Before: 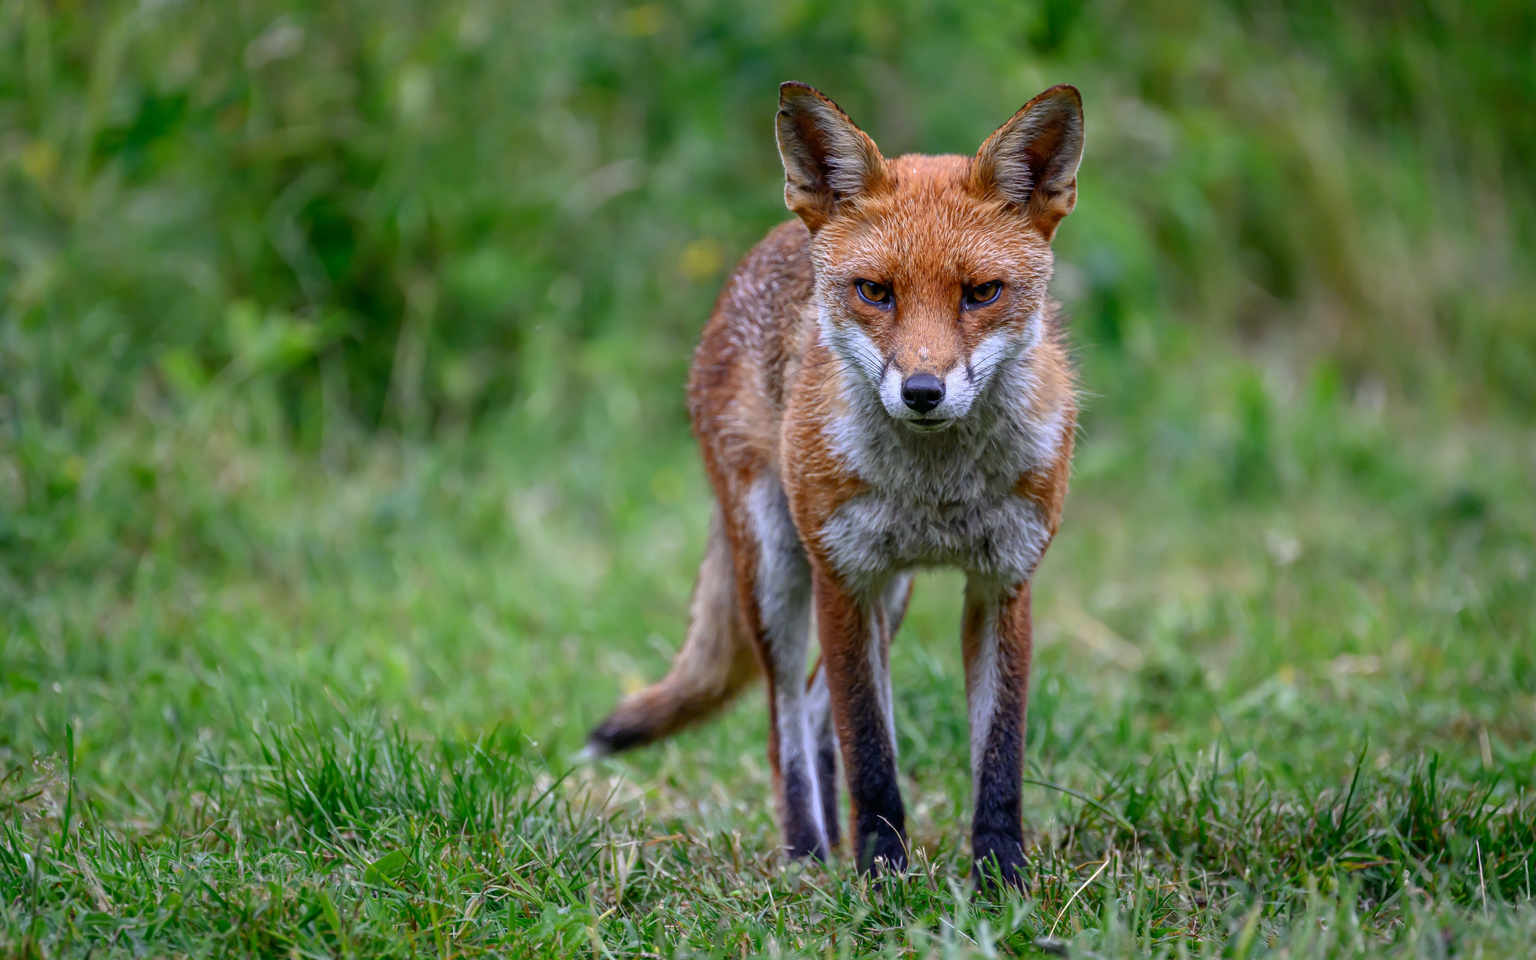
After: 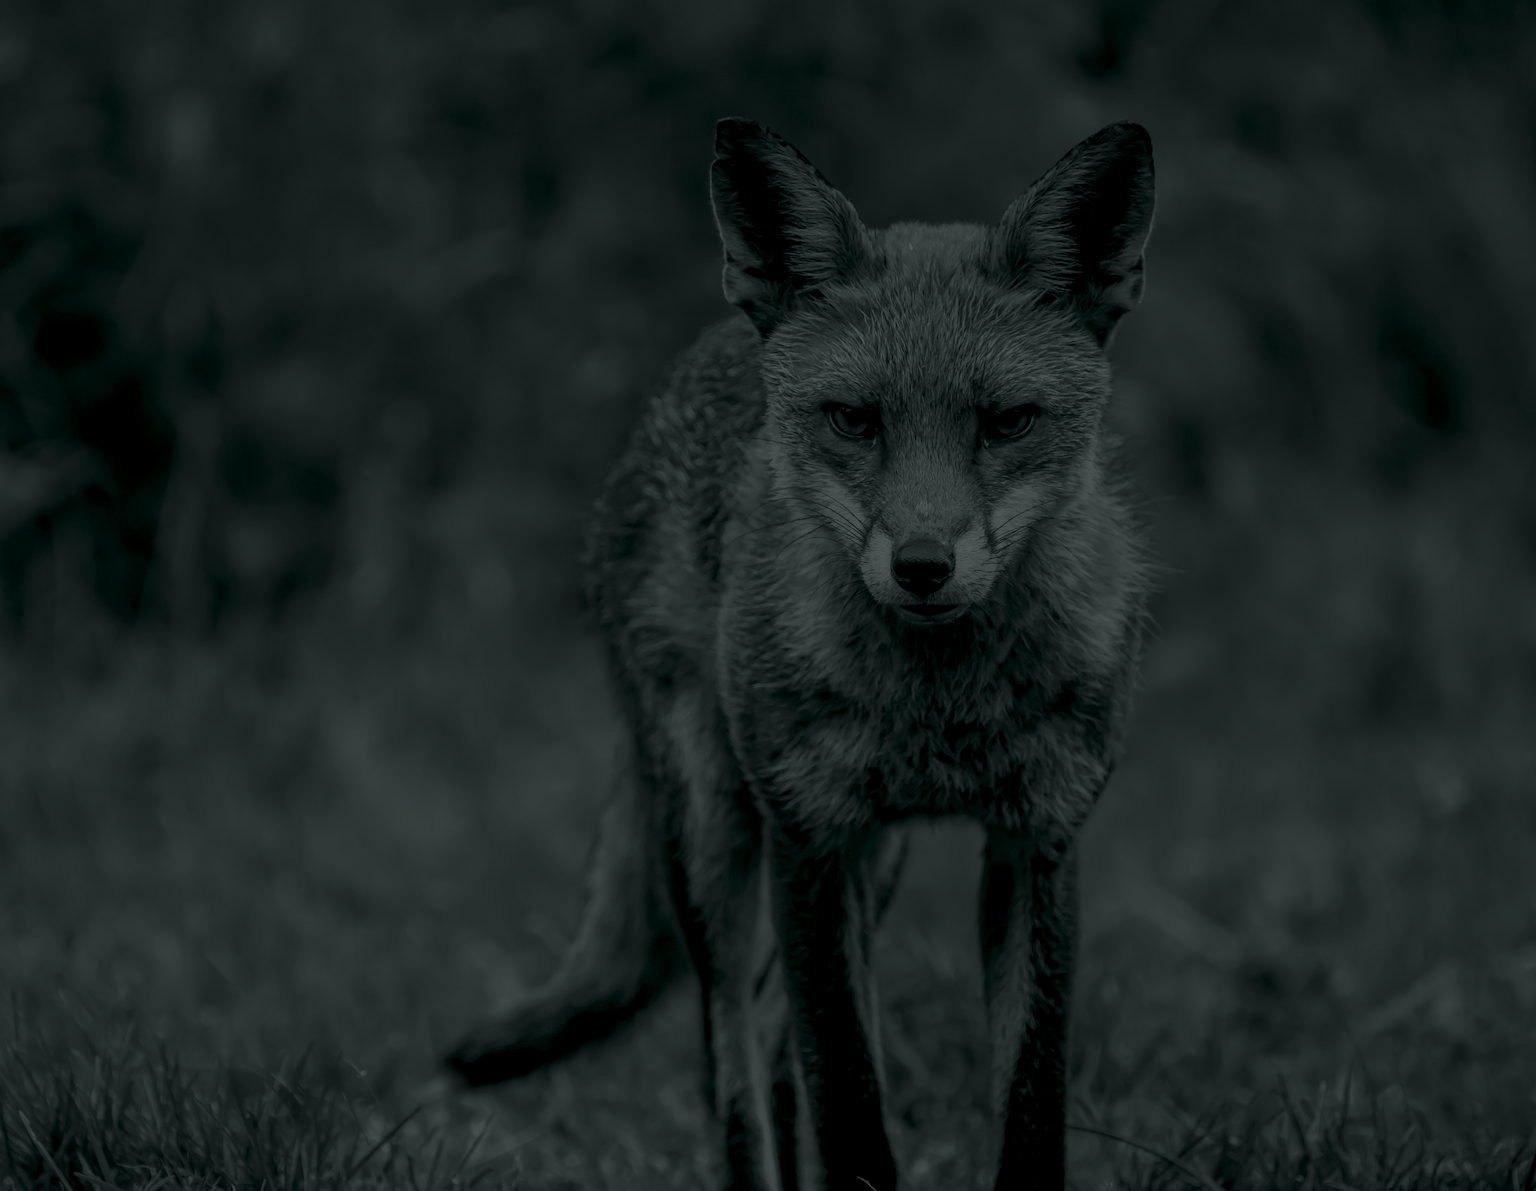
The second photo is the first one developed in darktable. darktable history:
colorize: hue 90°, saturation 19%, lightness 1.59%, version 1
crop: left 18.479%, right 12.2%, bottom 13.971%
bloom: on, module defaults
